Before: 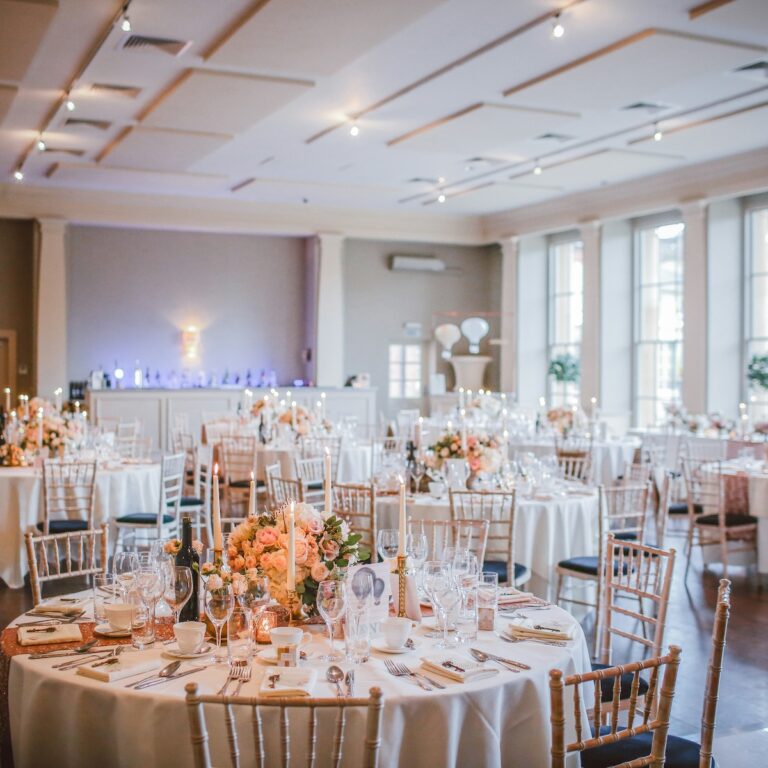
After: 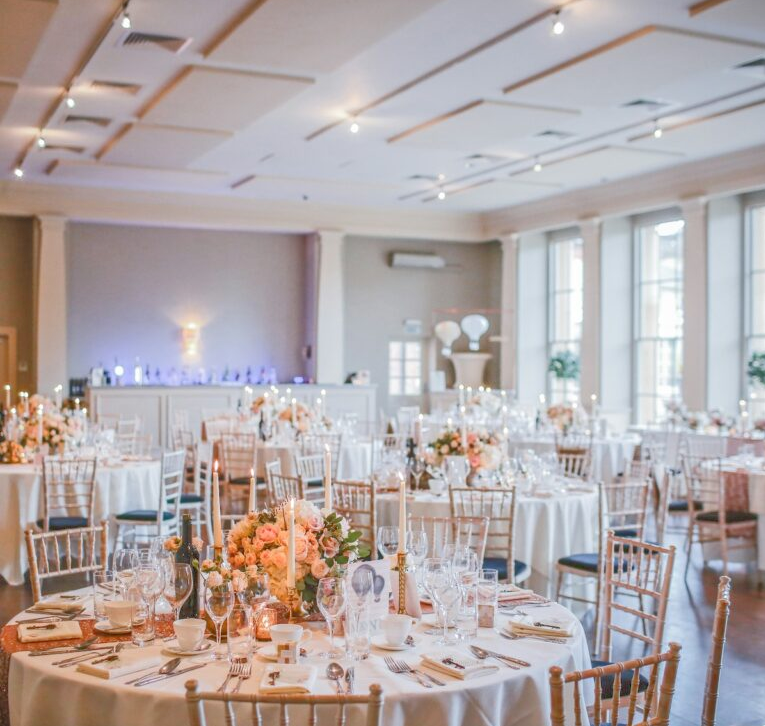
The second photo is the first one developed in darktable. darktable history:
tone equalizer: -7 EV 0.141 EV, -6 EV 0.602 EV, -5 EV 1.11 EV, -4 EV 1.29 EV, -3 EV 1.18 EV, -2 EV 0.6 EV, -1 EV 0.149 EV
crop: top 0.447%, right 0.261%, bottom 5.021%
